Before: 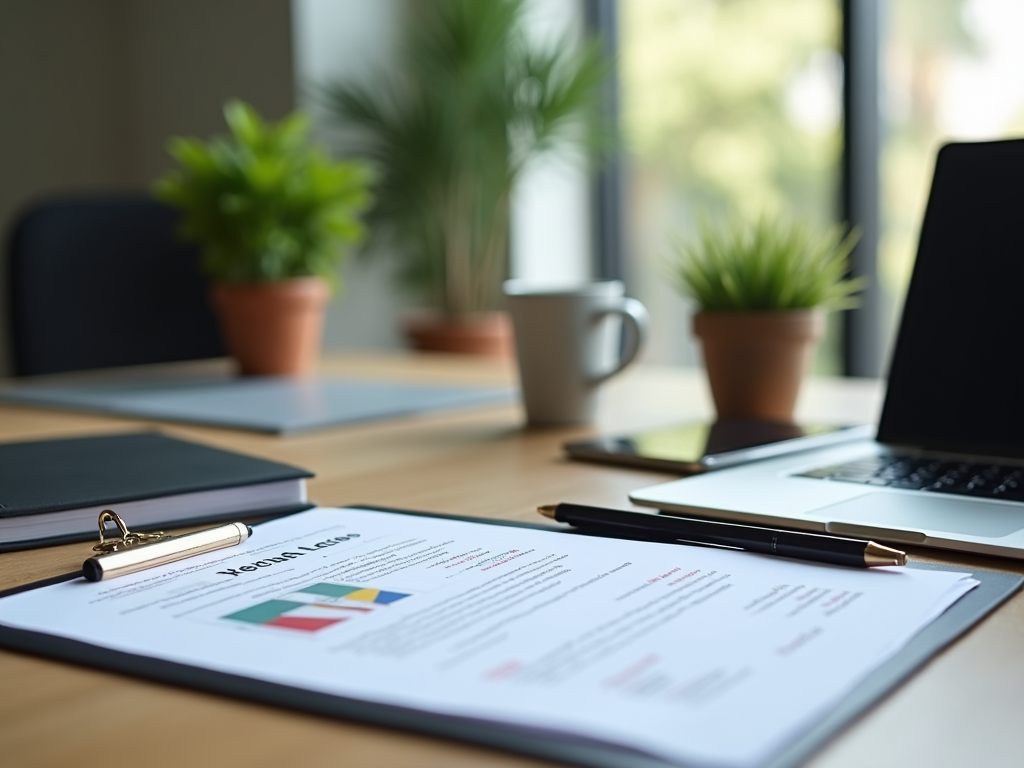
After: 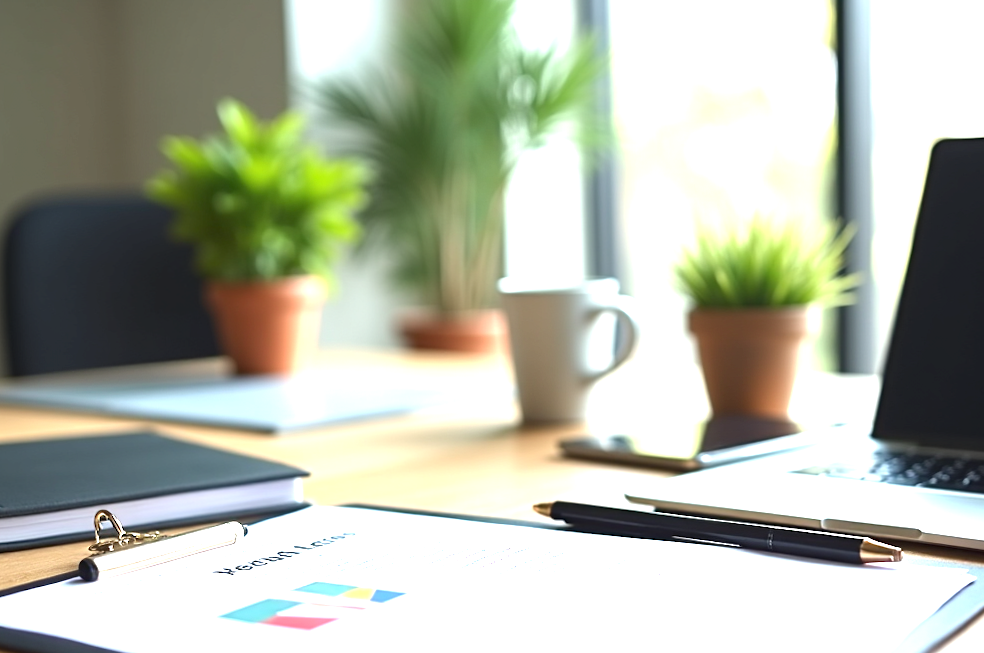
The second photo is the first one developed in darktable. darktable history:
exposure: black level correction 0, exposure 1.614 EV, compensate exposure bias true, compensate highlight preservation false
crop and rotate: angle 0.266°, left 0.264%, right 2.985%, bottom 14.351%
tone equalizer: edges refinement/feathering 500, mask exposure compensation -1.57 EV, preserve details no
